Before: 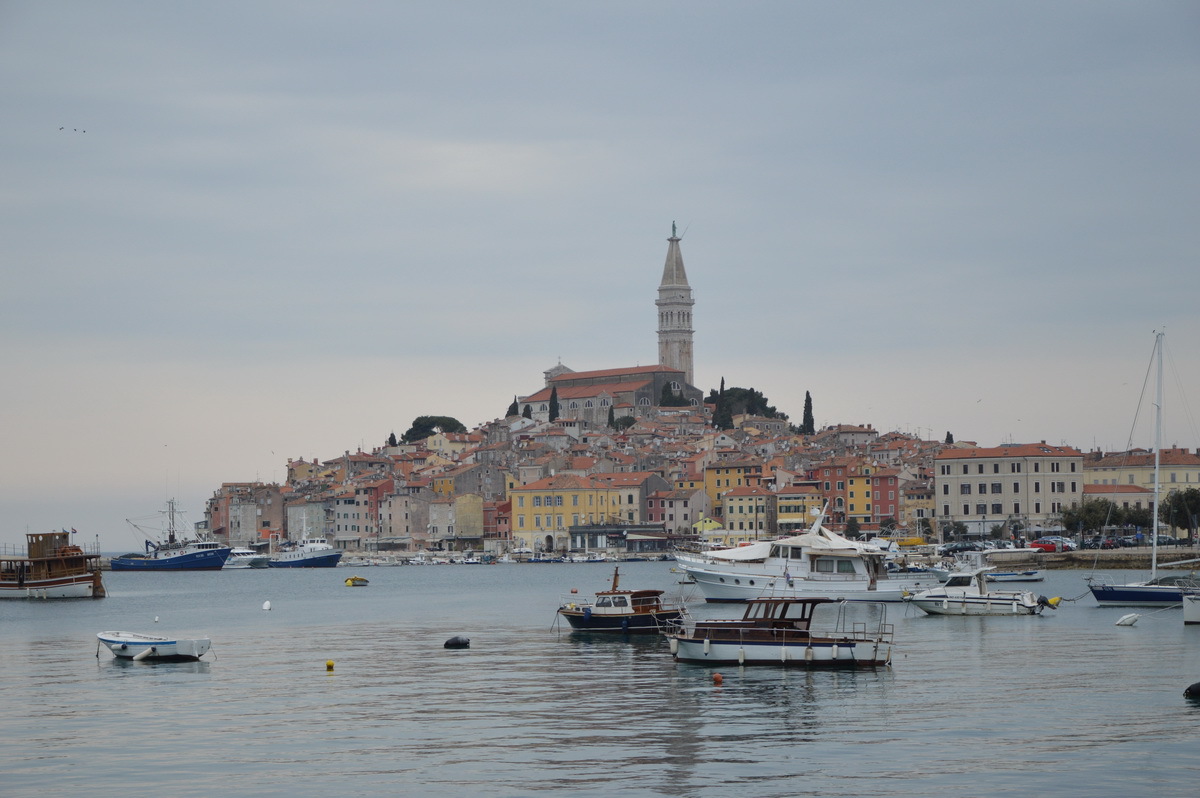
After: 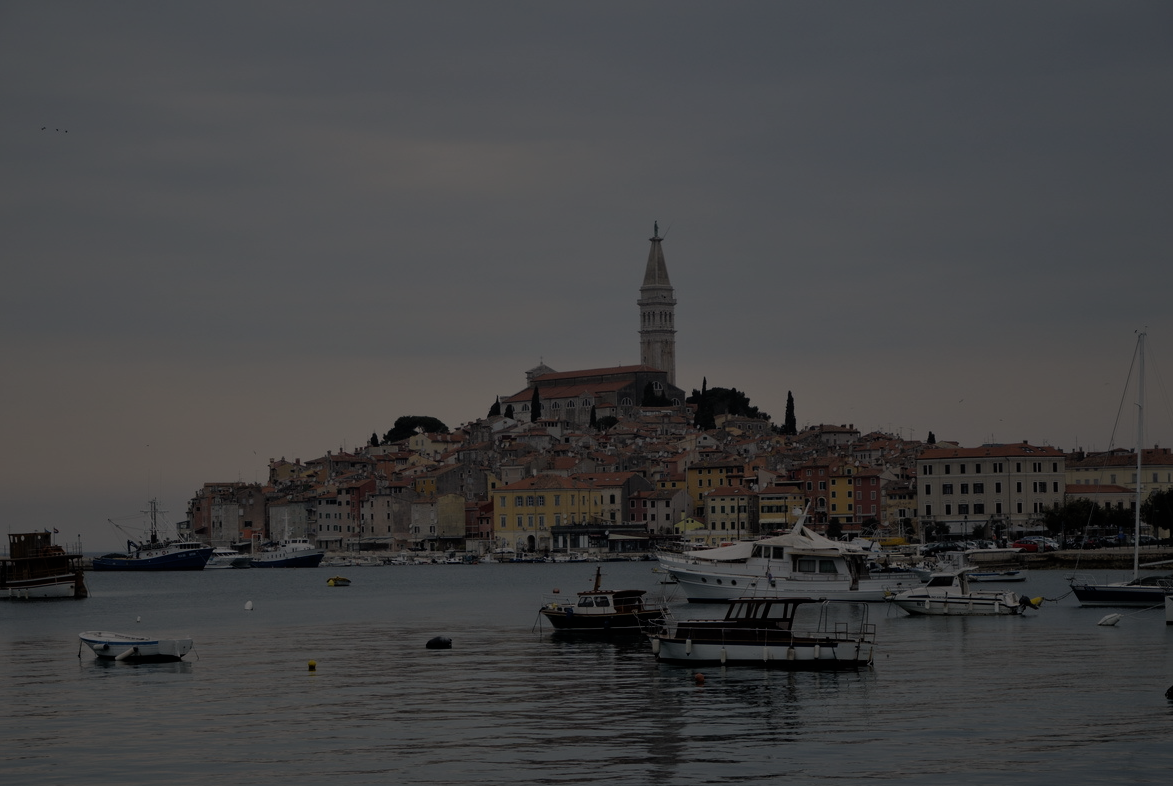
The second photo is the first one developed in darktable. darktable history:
exposure: exposure -2.356 EV, compensate exposure bias true, compensate highlight preservation false
color correction: highlights a* 3.58, highlights b* 5.1
filmic rgb: black relative exposure -7.85 EV, white relative exposure 4.29 EV, threshold 3 EV, hardness 3.89, enable highlight reconstruction true
shadows and highlights: shadows 20.79, highlights -36.09, soften with gaussian
crop and rotate: left 1.563%, right 0.64%, bottom 1.498%
